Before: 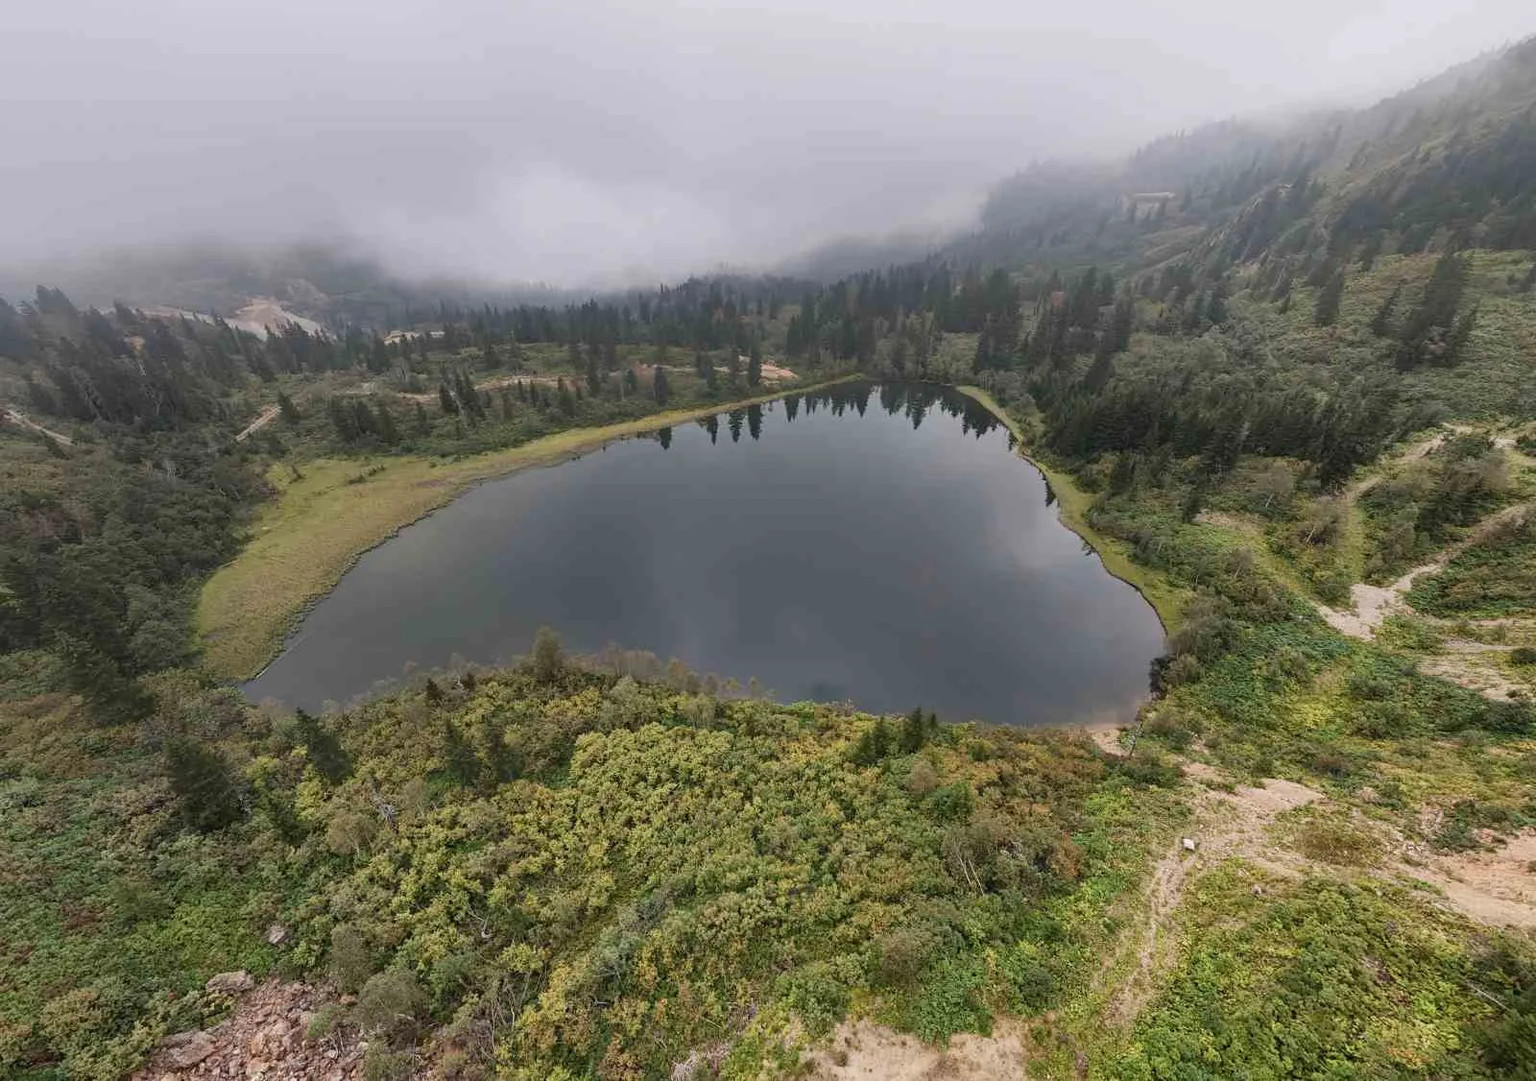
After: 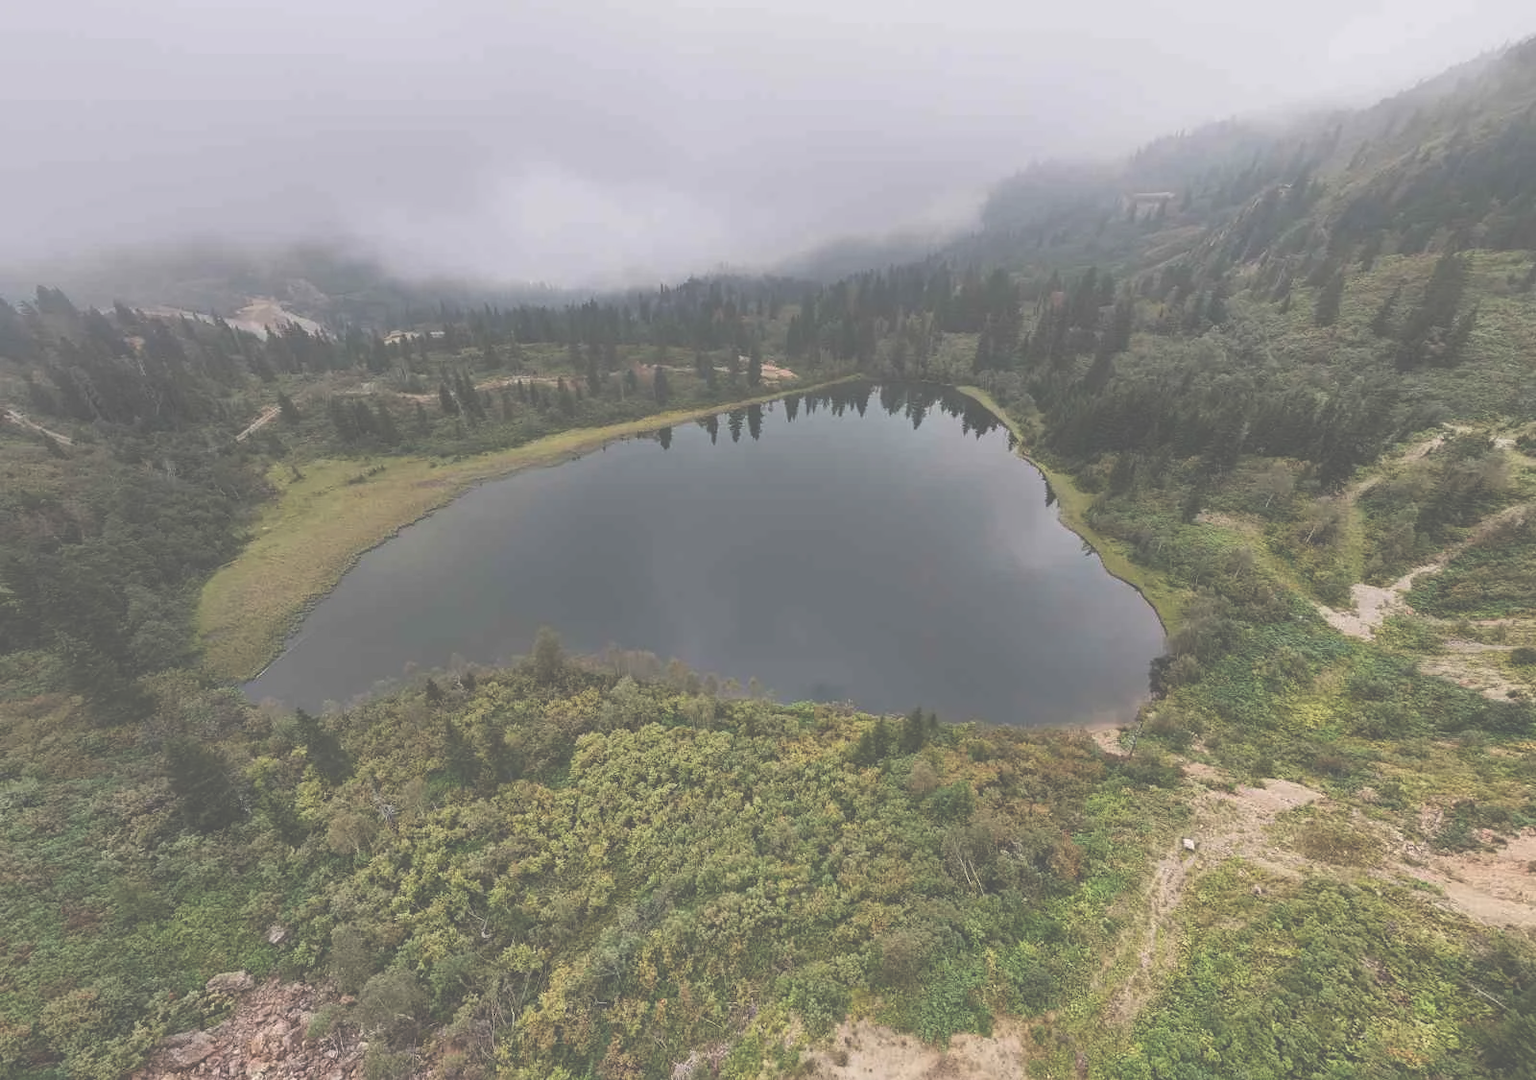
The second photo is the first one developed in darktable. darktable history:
exposure: black level correction -0.086, compensate highlight preservation false
